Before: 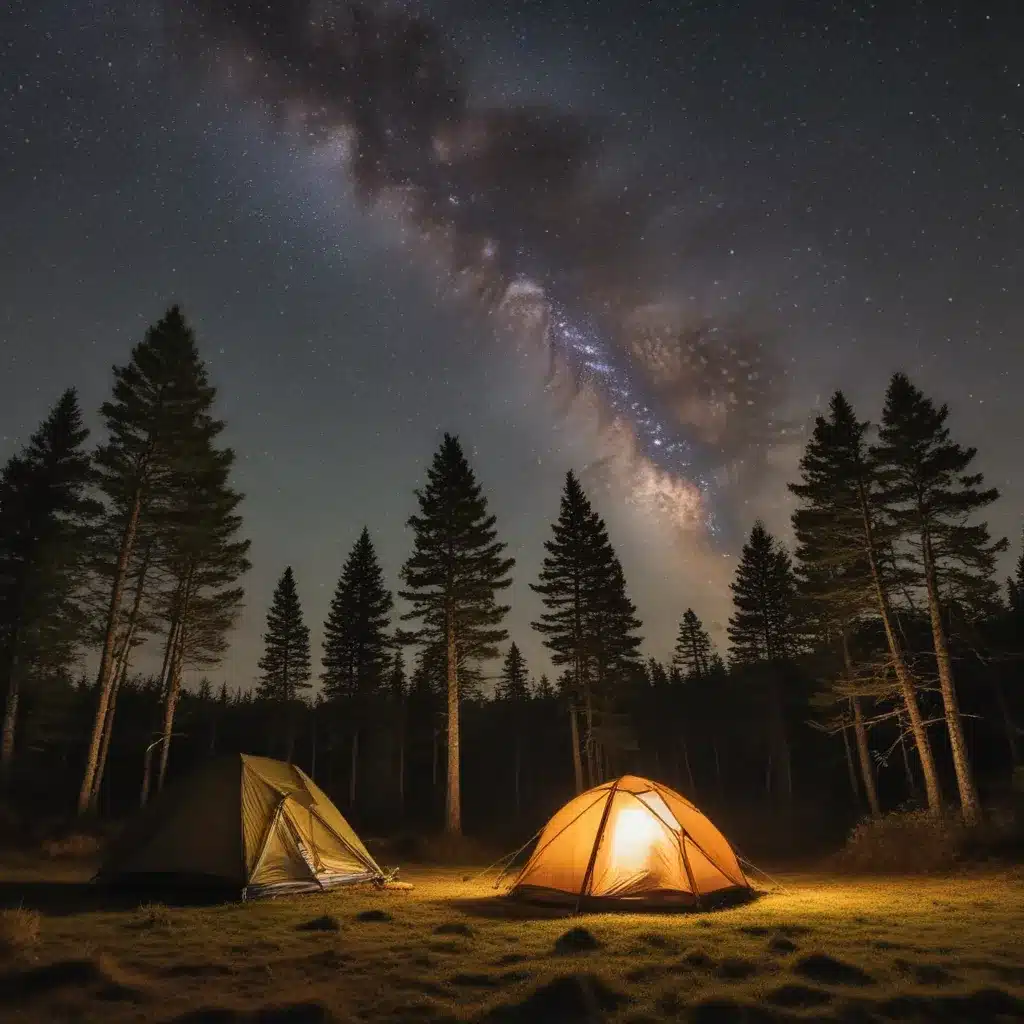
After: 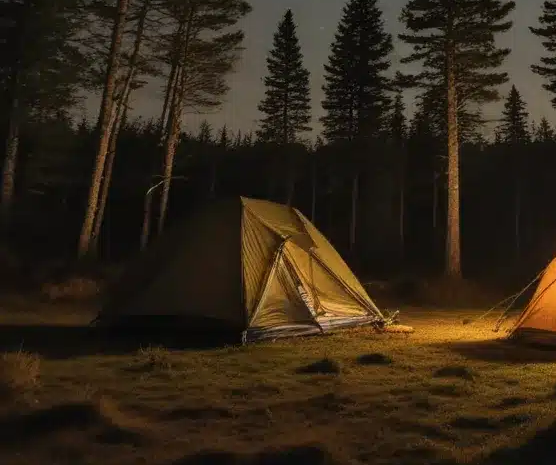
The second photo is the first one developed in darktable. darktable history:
base curve: curves: ch0 [(0, 0) (0.303, 0.277) (1, 1)], preserve colors none
crop and rotate: top 54.405%, right 45.694%, bottom 0.166%
